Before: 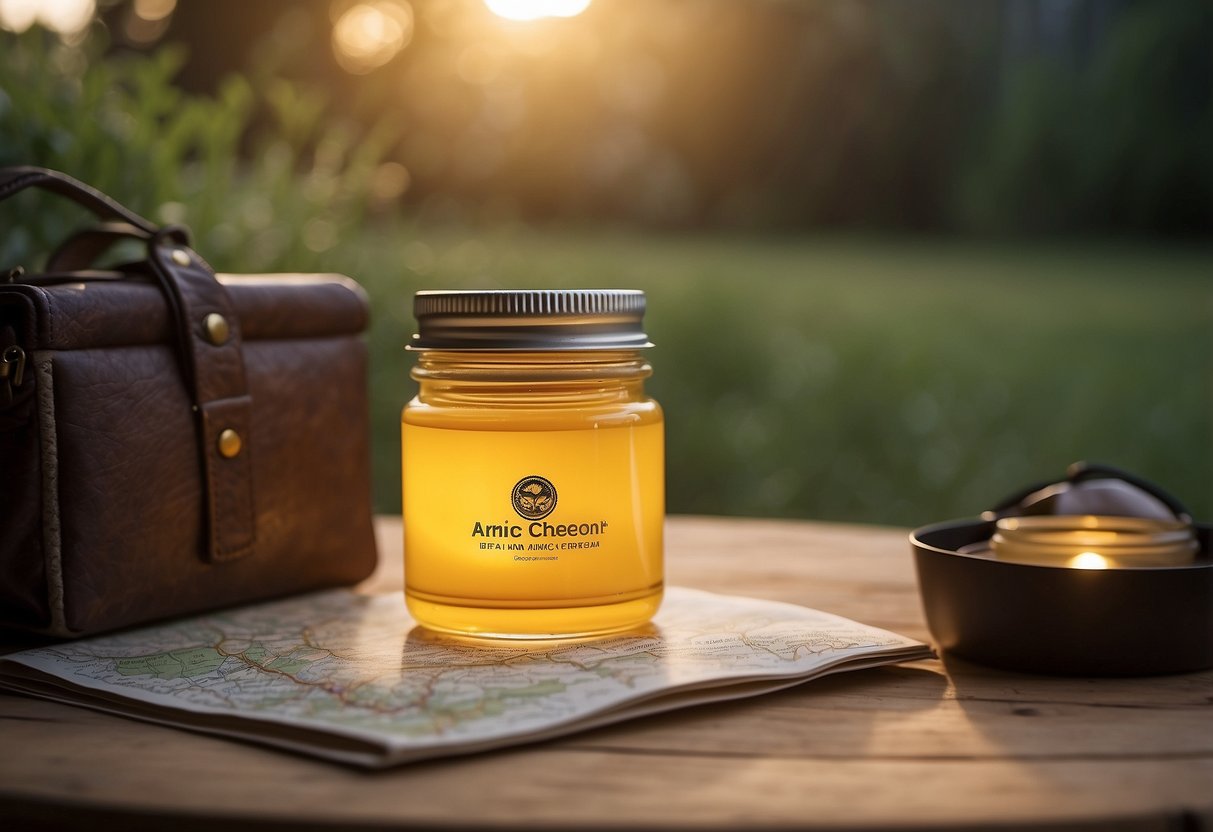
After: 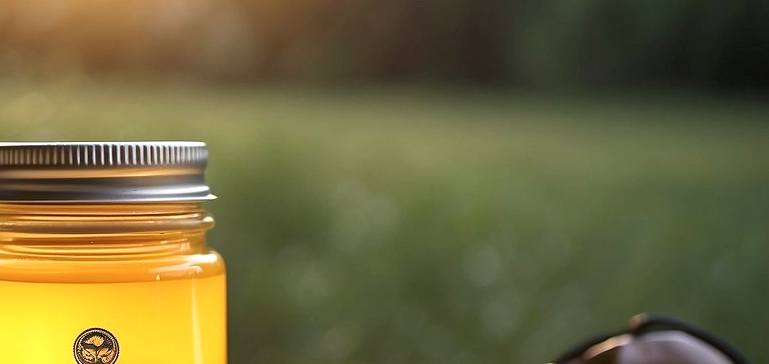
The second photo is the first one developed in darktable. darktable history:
exposure: exposure 0.641 EV, compensate highlight preservation false
crop: left 36.169%, top 17.803%, right 0.401%, bottom 38.36%
